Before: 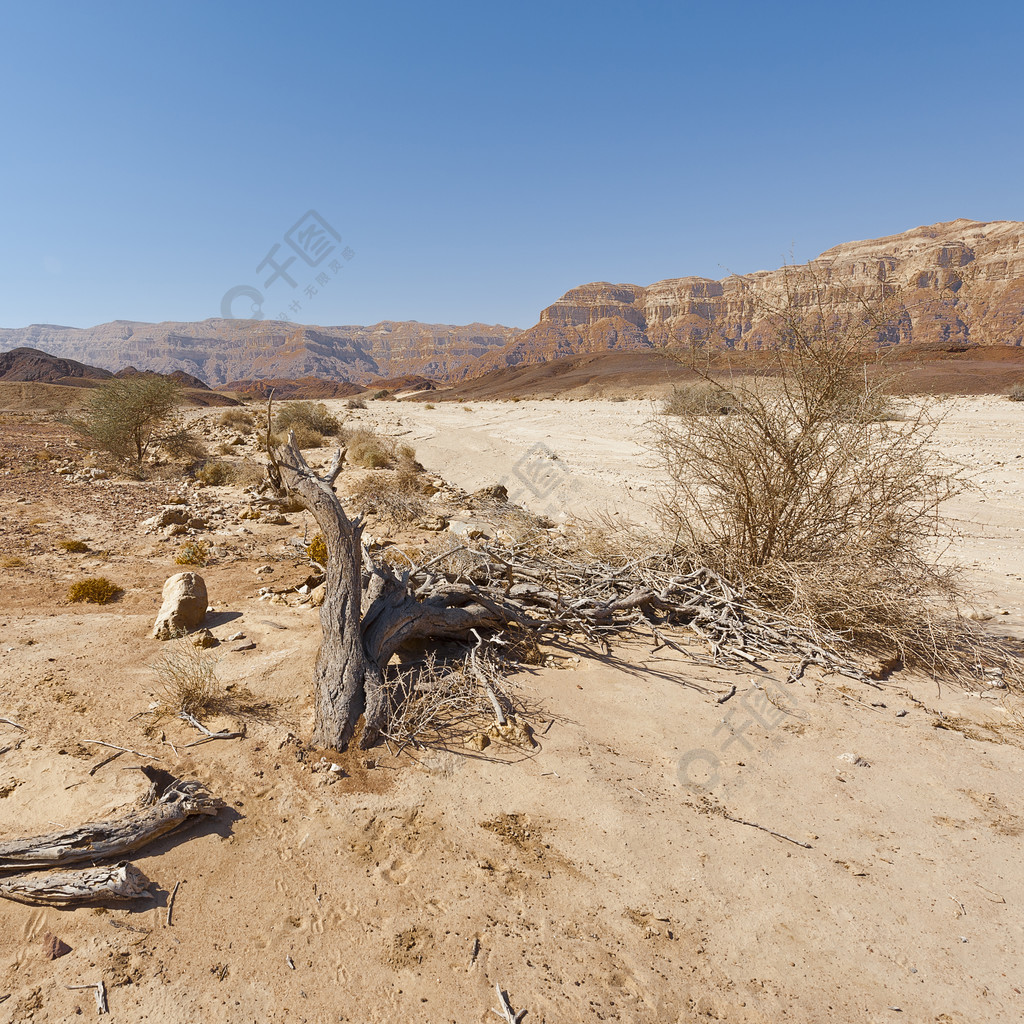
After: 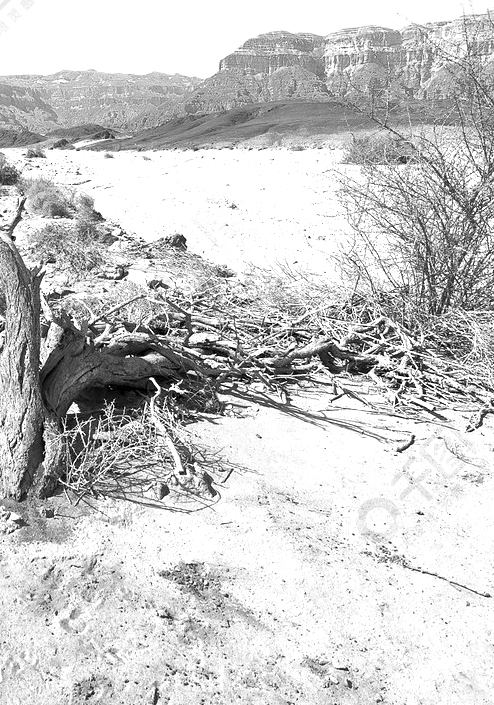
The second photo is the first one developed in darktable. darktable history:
crop: left 31.369%, top 24.544%, right 20.33%, bottom 6.572%
local contrast: mode bilateral grid, contrast 20, coarseness 50, detail 121%, midtone range 0.2
color calibration: output gray [0.18, 0.41, 0.41, 0], x 0.381, y 0.391, temperature 4087.42 K, saturation algorithm version 1 (2020)
exposure: exposure 1 EV, compensate highlight preservation false
